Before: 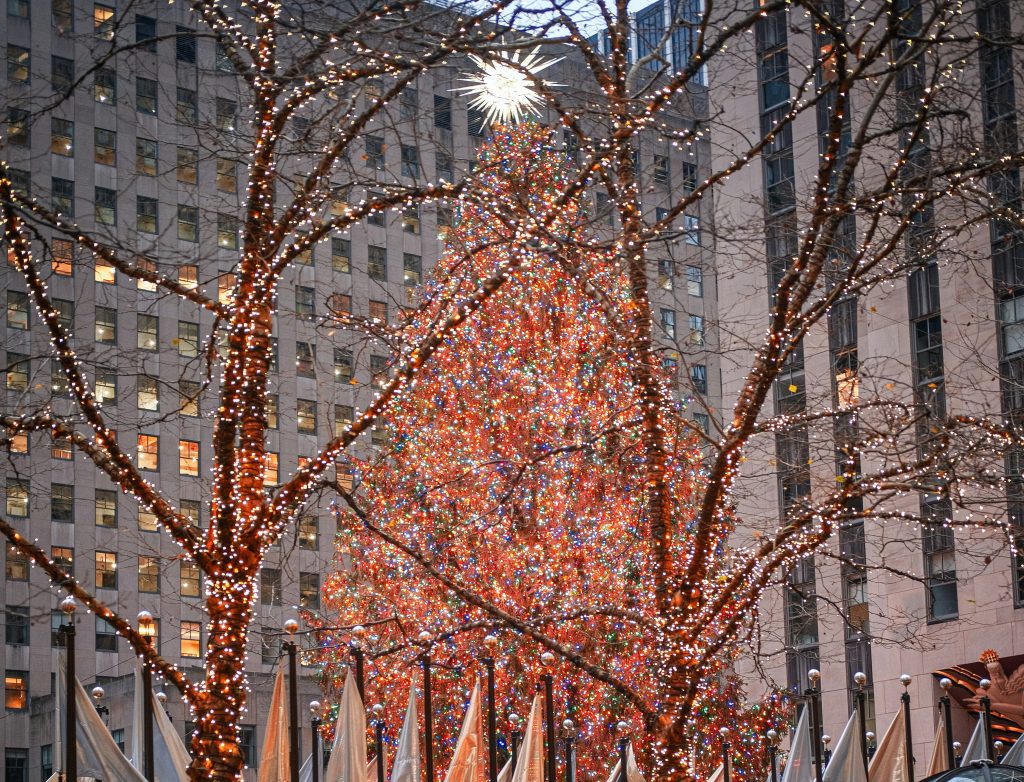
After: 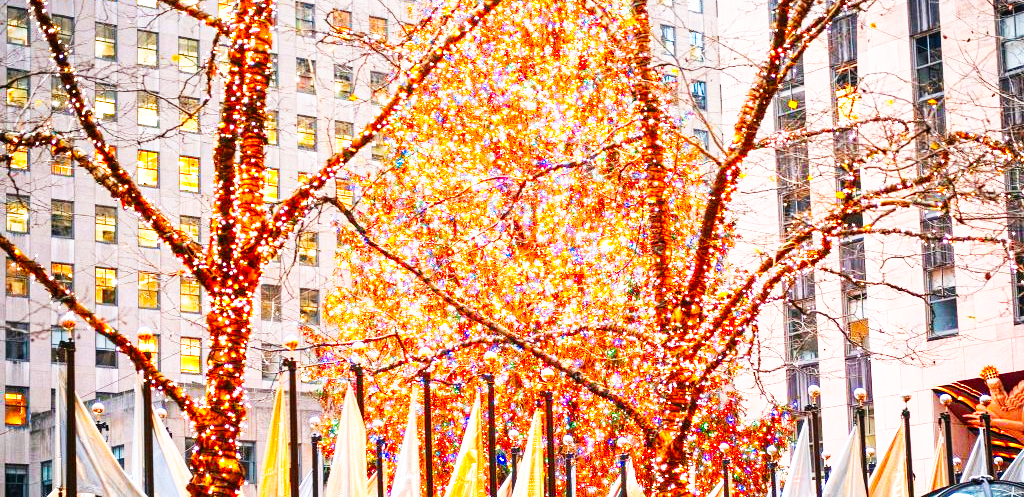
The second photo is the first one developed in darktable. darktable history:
exposure: black level correction 0, exposure 1 EV, compensate highlight preservation false
crop and rotate: top 36.435%
base curve: curves: ch0 [(0, 0) (0.007, 0.004) (0.027, 0.03) (0.046, 0.07) (0.207, 0.54) (0.442, 0.872) (0.673, 0.972) (1, 1)], preserve colors none
color balance rgb: linear chroma grading › global chroma 15%, perceptual saturation grading › global saturation 30%
